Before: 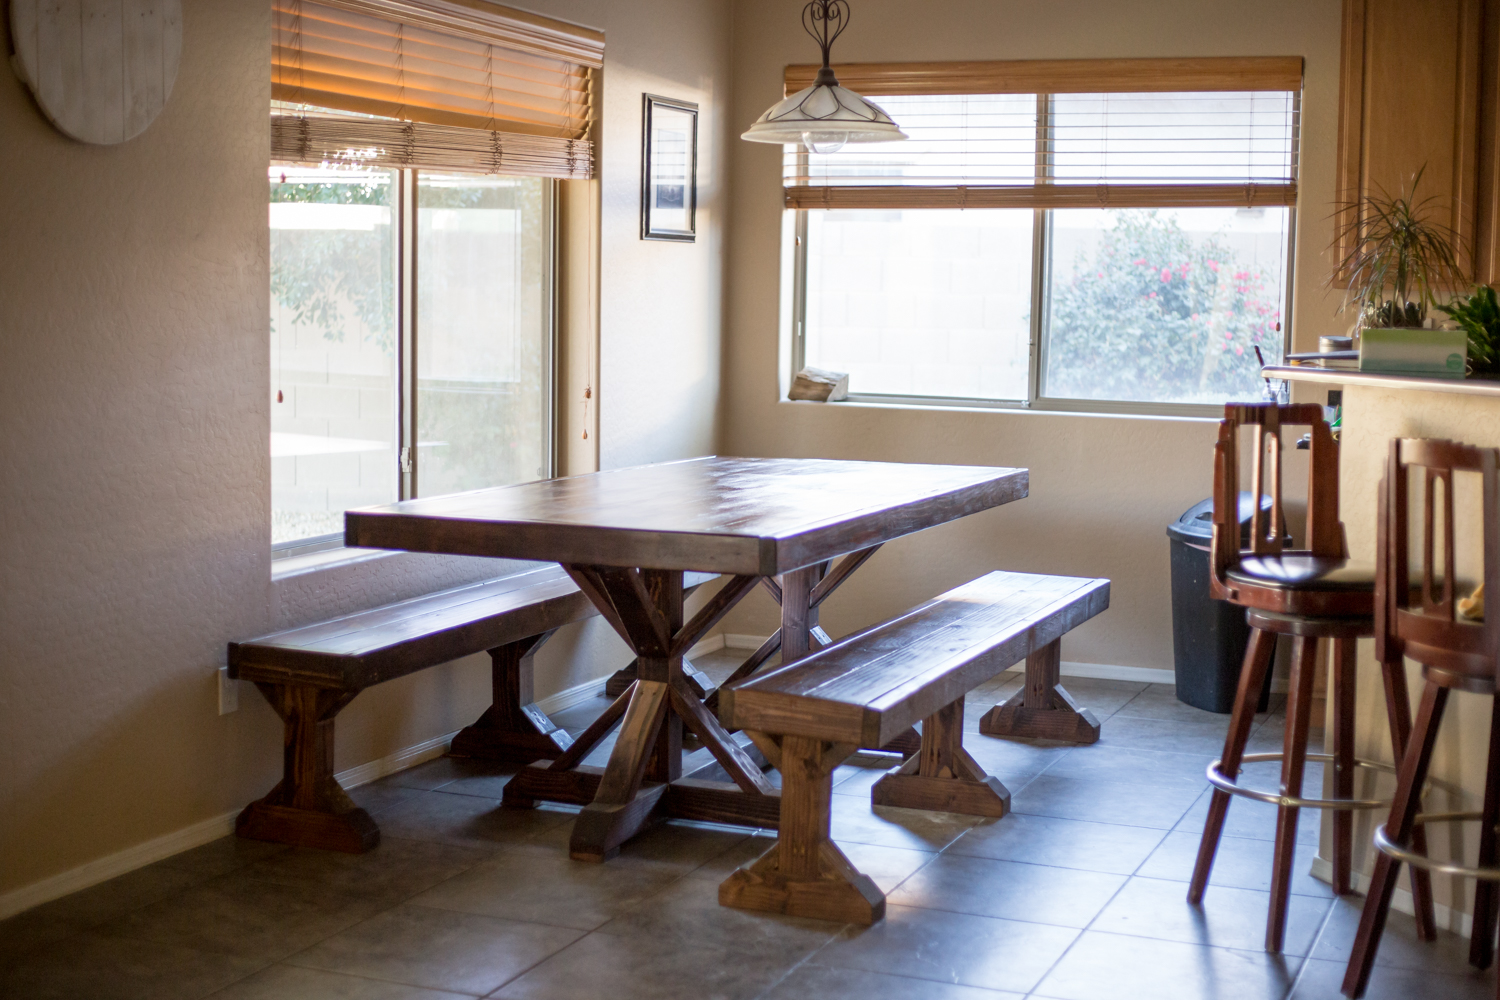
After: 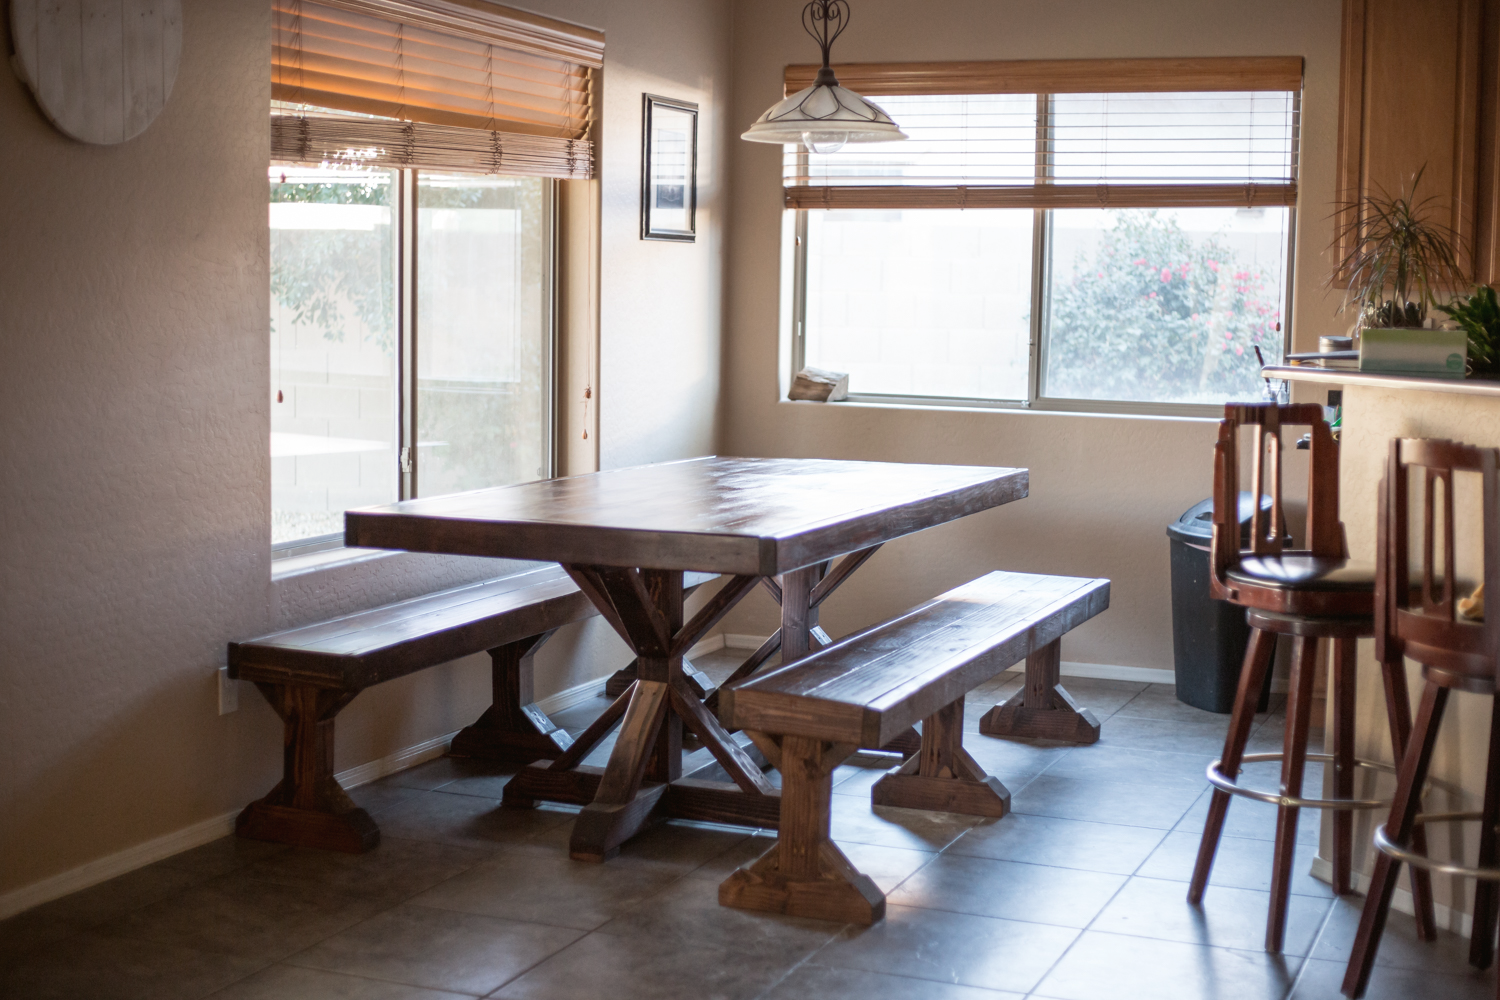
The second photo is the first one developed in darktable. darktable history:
tone curve: curves: ch0 [(0, 0) (0.003, 0.003) (0.011, 0.011) (0.025, 0.025) (0.044, 0.045) (0.069, 0.07) (0.1, 0.1) (0.136, 0.137) (0.177, 0.179) (0.224, 0.226) (0.277, 0.279) (0.335, 0.338) (0.399, 0.402) (0.468, 0.472) (0.543, 0.547) (0.623, 0.628) (0.709, 0.715) (0.801, 0.807) (0.898, 0.902) (1, 1)], preserve colors none
color look up table: target L [73.97, 66.93, 50.37, 35.54, 200, 100, 64.86, 62.8, 56.5, 48.76, 30.95, 55.09, 52.31, 40.57, 27.52, 85.69, 76.37, 67.14, 65.31, 51.49, 47.7, 48.41, 29.24, 15.35, 0 ×25], target a [-2.562, -18.27, -31.55, -9.987, 0.005, 0, 10.25, 14.15, 27.13, 40.09, 9.941, 2.951, 37.88, 1.76, 14.98, -1.047, -1.985, -22.79, -2.397, -21.44, -1.744, -6.124, -1.57, -0.769, 0 ×25], target b [55.82, 39.48, 22.56, 13.01, -0.003, 0.001, 50.34, 8.677, 42.27, 12.86, 7.878, -20.47, -12.28, -36.46, -15.21, -1.567, -2.531, -5.307, -2.923, -22.95, -2.735, -20.83, -2.523, -1.15, 0 ×25], num patches 24
